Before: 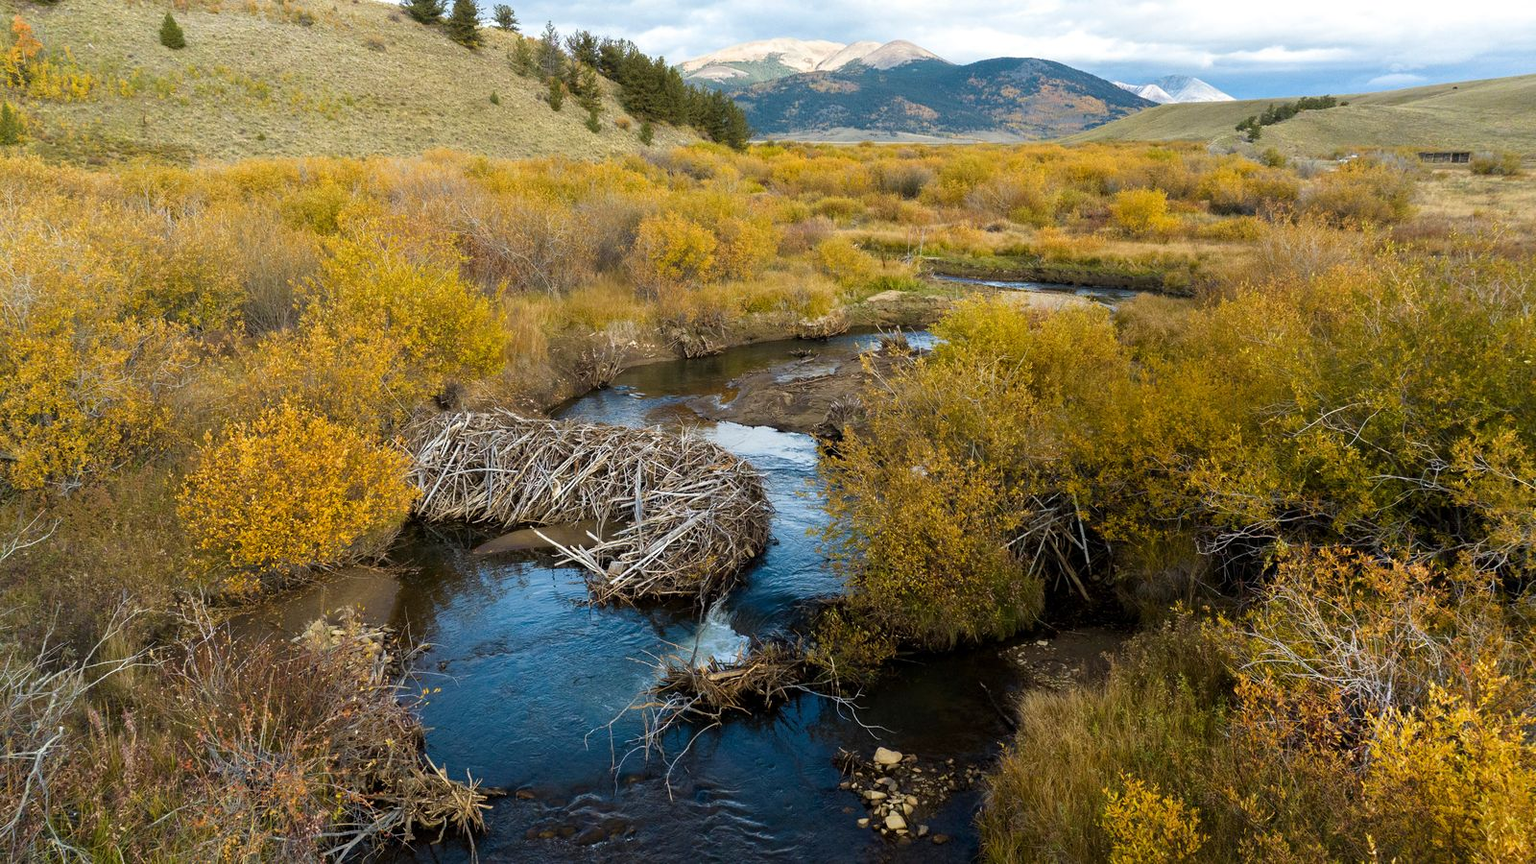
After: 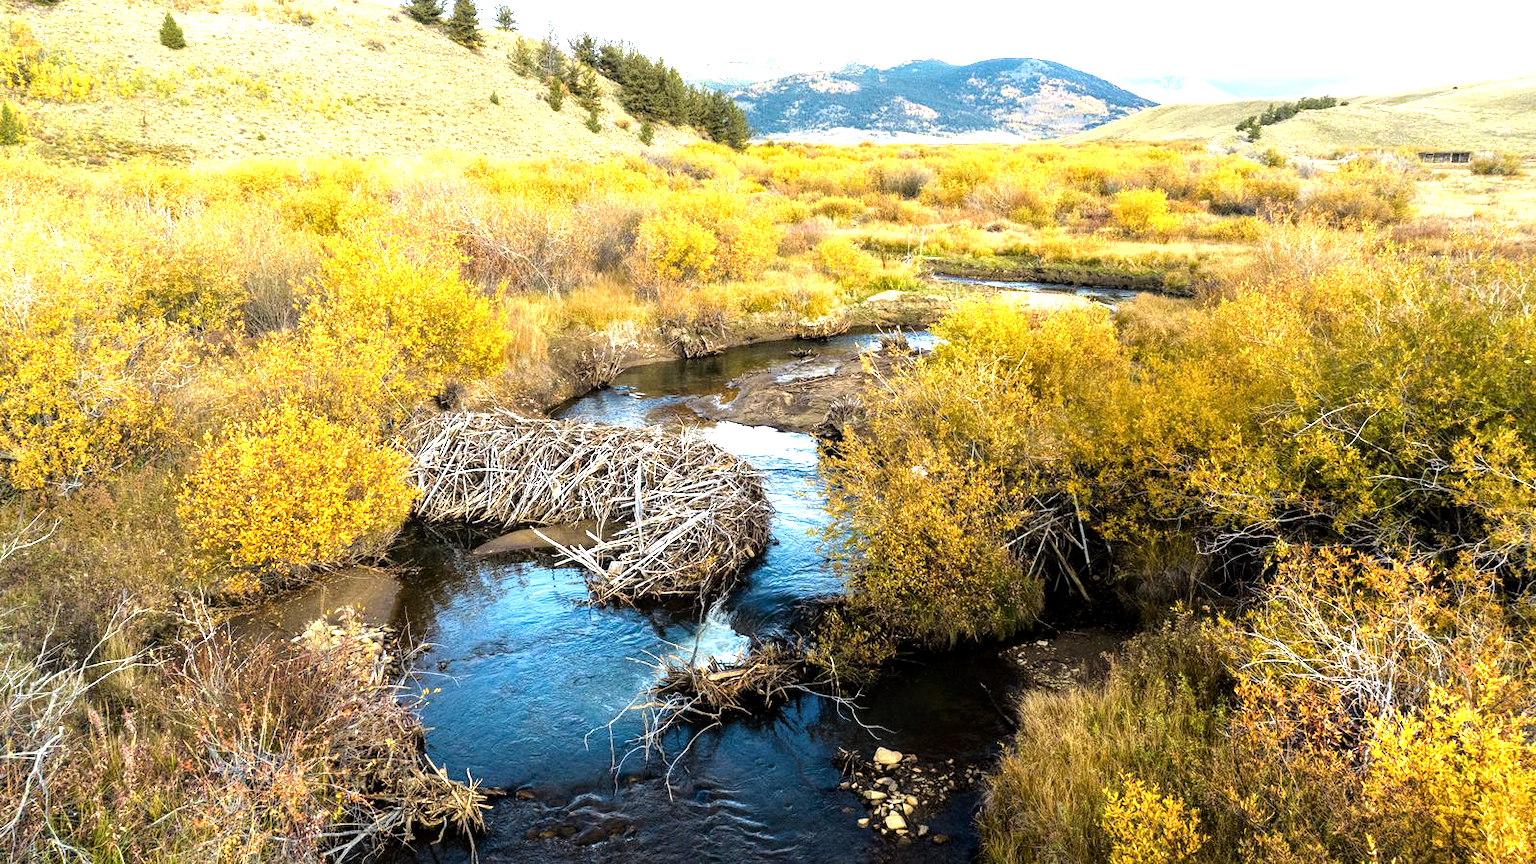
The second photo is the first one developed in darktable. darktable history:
exposure: black level correction 0, exposure 0.5 EV, compensate highlight preservation false
tone equalizer: -8 EV -1.05 EV, -7 EV -0.993 EV, -6 EV -0.889 EV, -5 EV -0.611 EV, -3 EV 0.559 EV, -2 EV 0.853 EV, -1 EV 1 EV, +0 EV 1.07 EV, mask exposure compensation -0.506 EV
local contrast: on, module defaults
